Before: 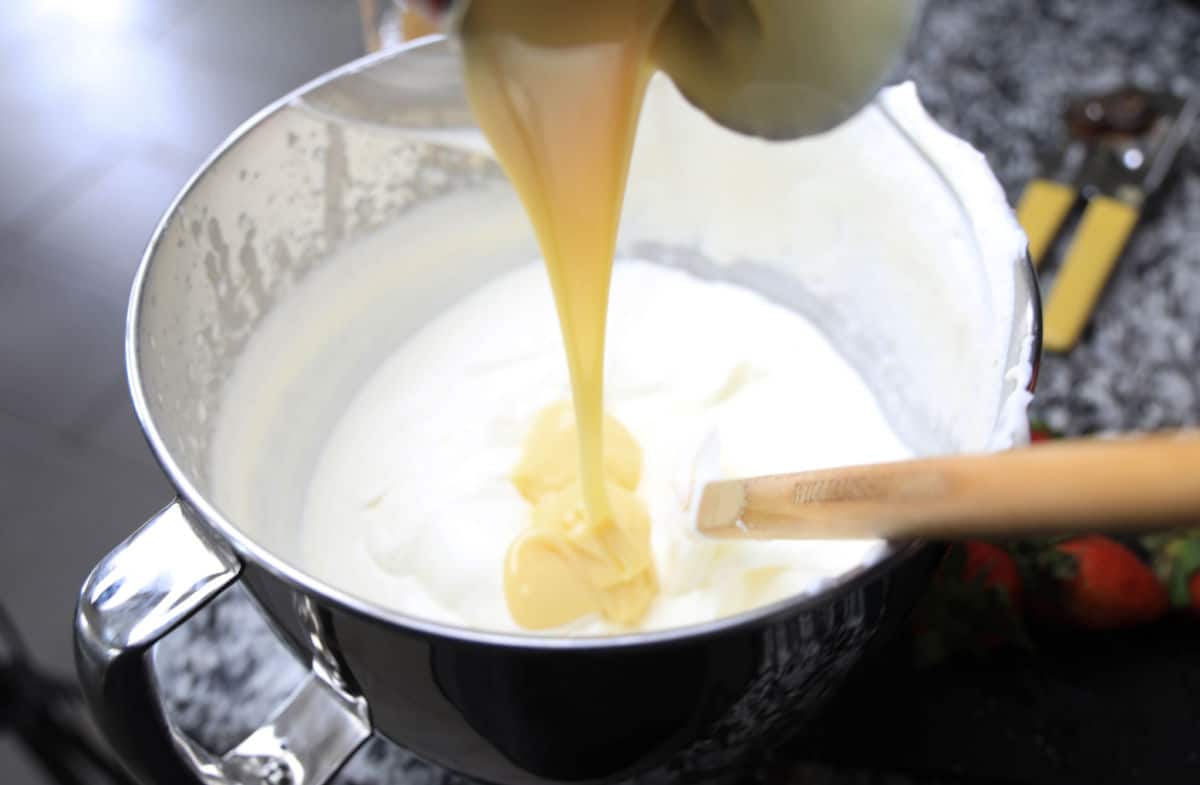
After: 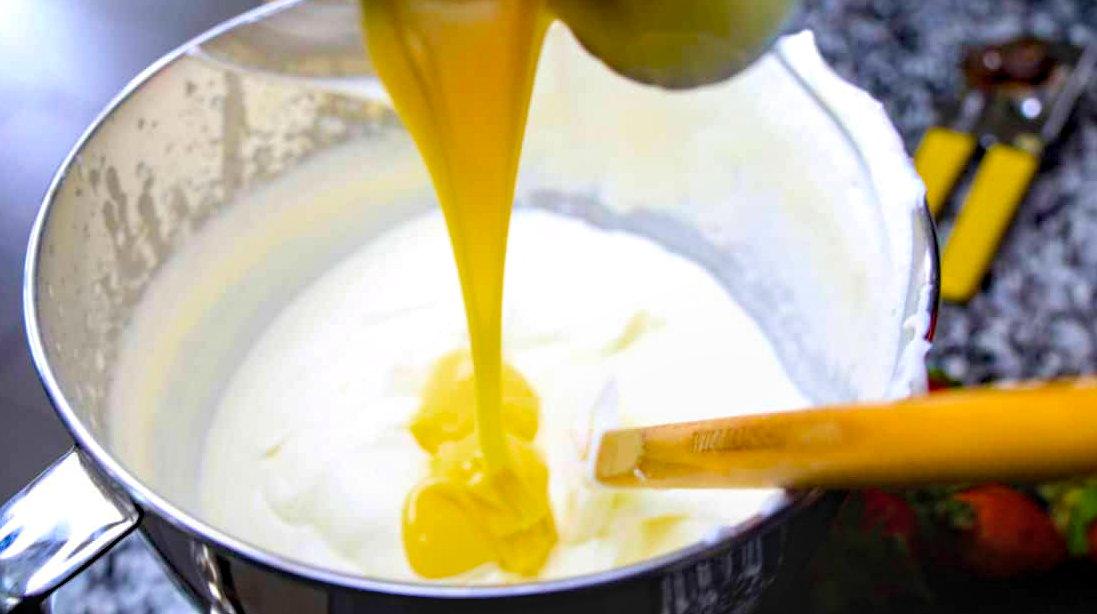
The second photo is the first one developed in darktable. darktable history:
crop: left 8.544%, top 6.545%, bottom 15.221%
haze removal: strength 0.296, distance 0.253, compatibility mode true, adaptive false
color balance rgb: perceptual saturation grading › global saturation 98.78%, global vibrance 20%
velvia: on, module defaults
local contrast: detail 130%
